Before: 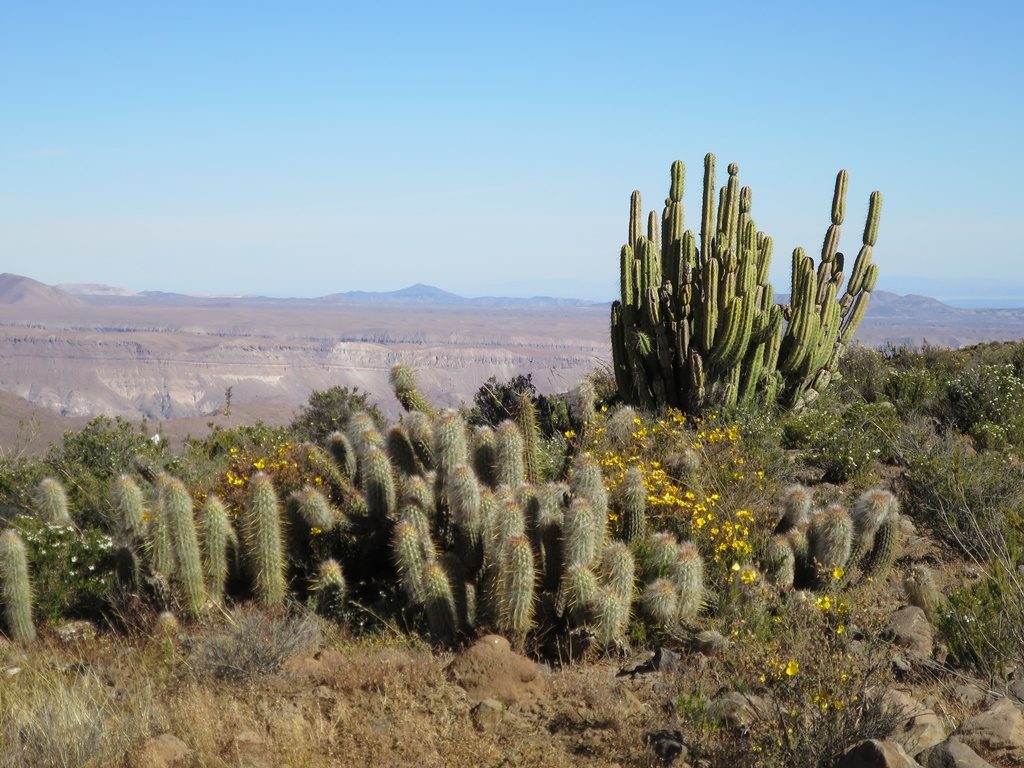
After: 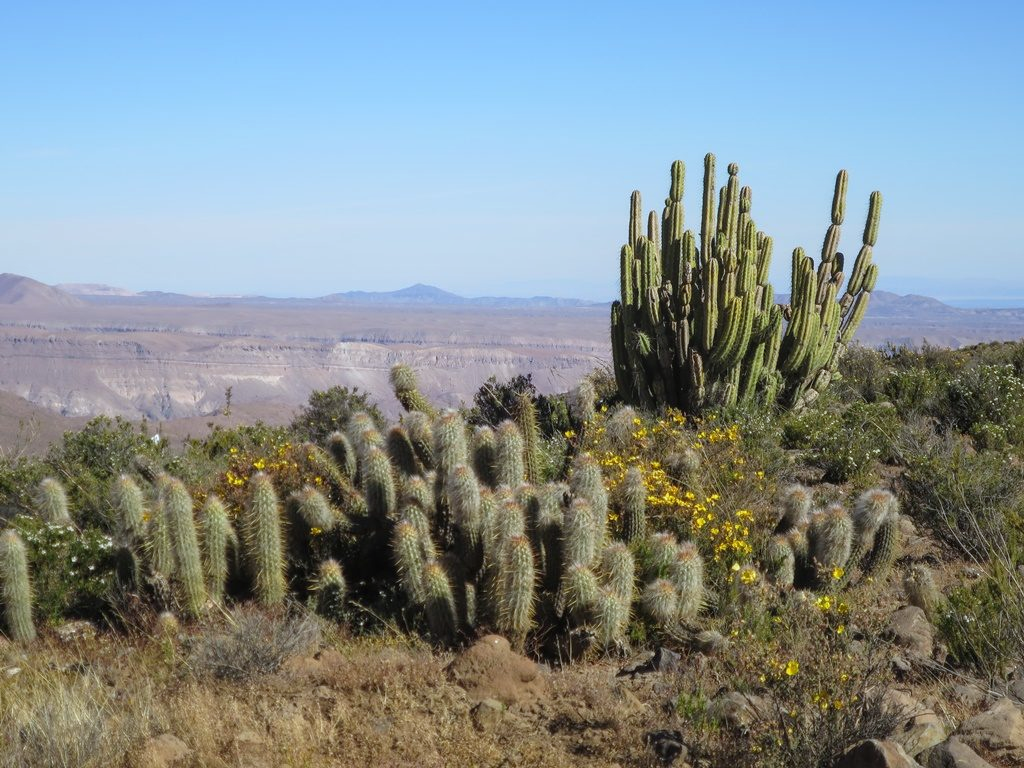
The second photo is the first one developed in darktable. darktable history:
local contrast: detail 110%
white balance: red 0.976, blue 1.04
